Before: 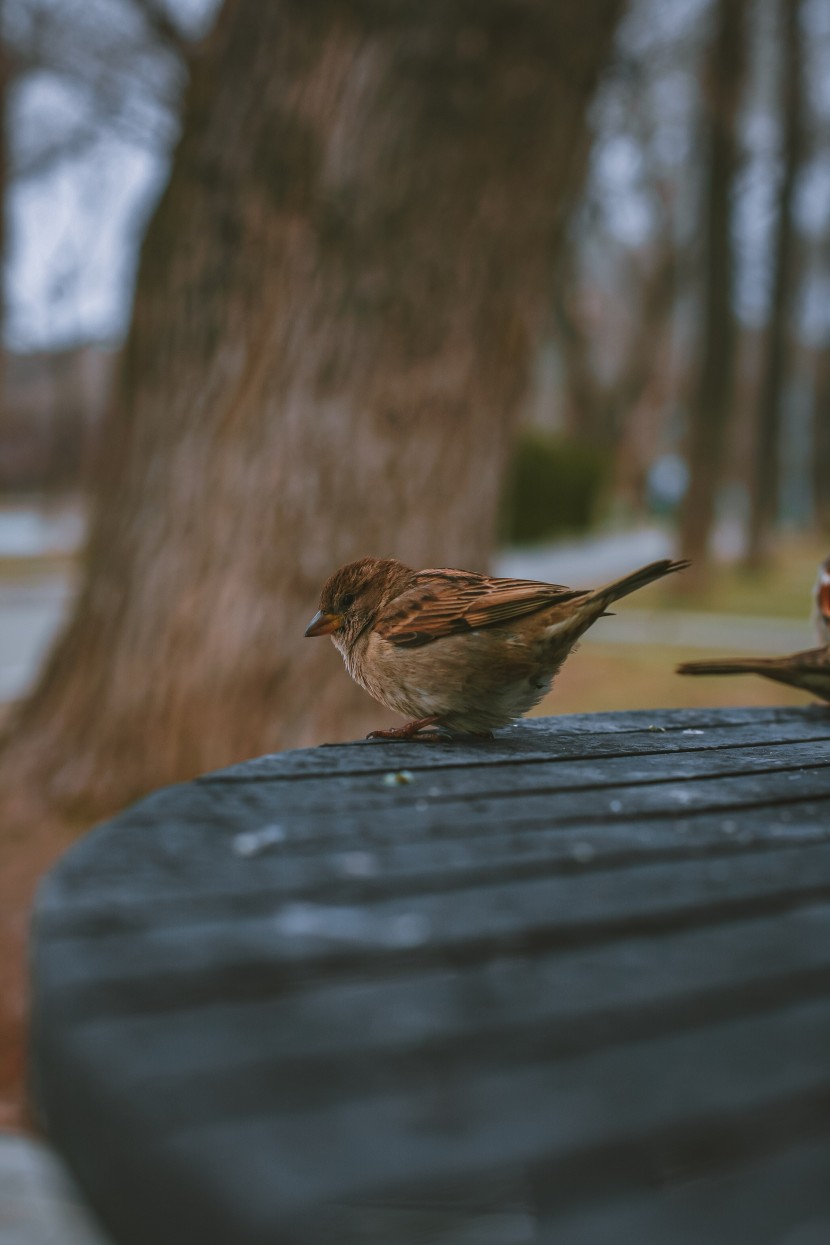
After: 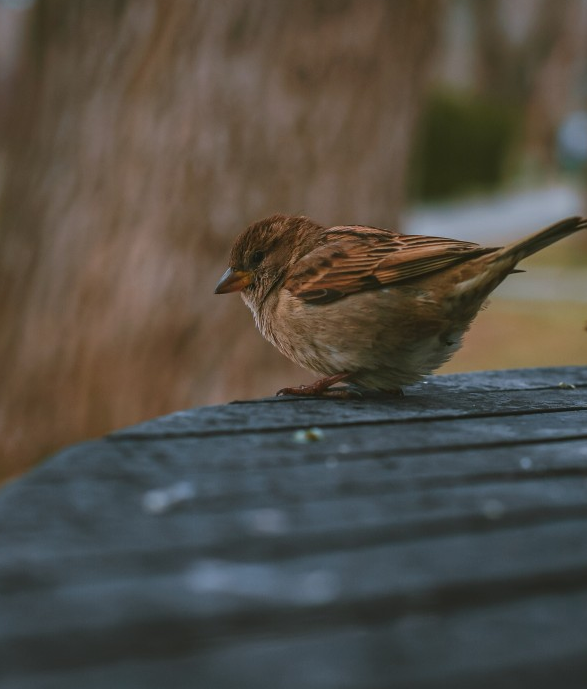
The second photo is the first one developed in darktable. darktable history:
crop: left 10.918%, top 27.584%, right 18.306%, bottom 17.055%
shadows and highlights: shadows -22.11, highlights 98.35, soften with gaussian
